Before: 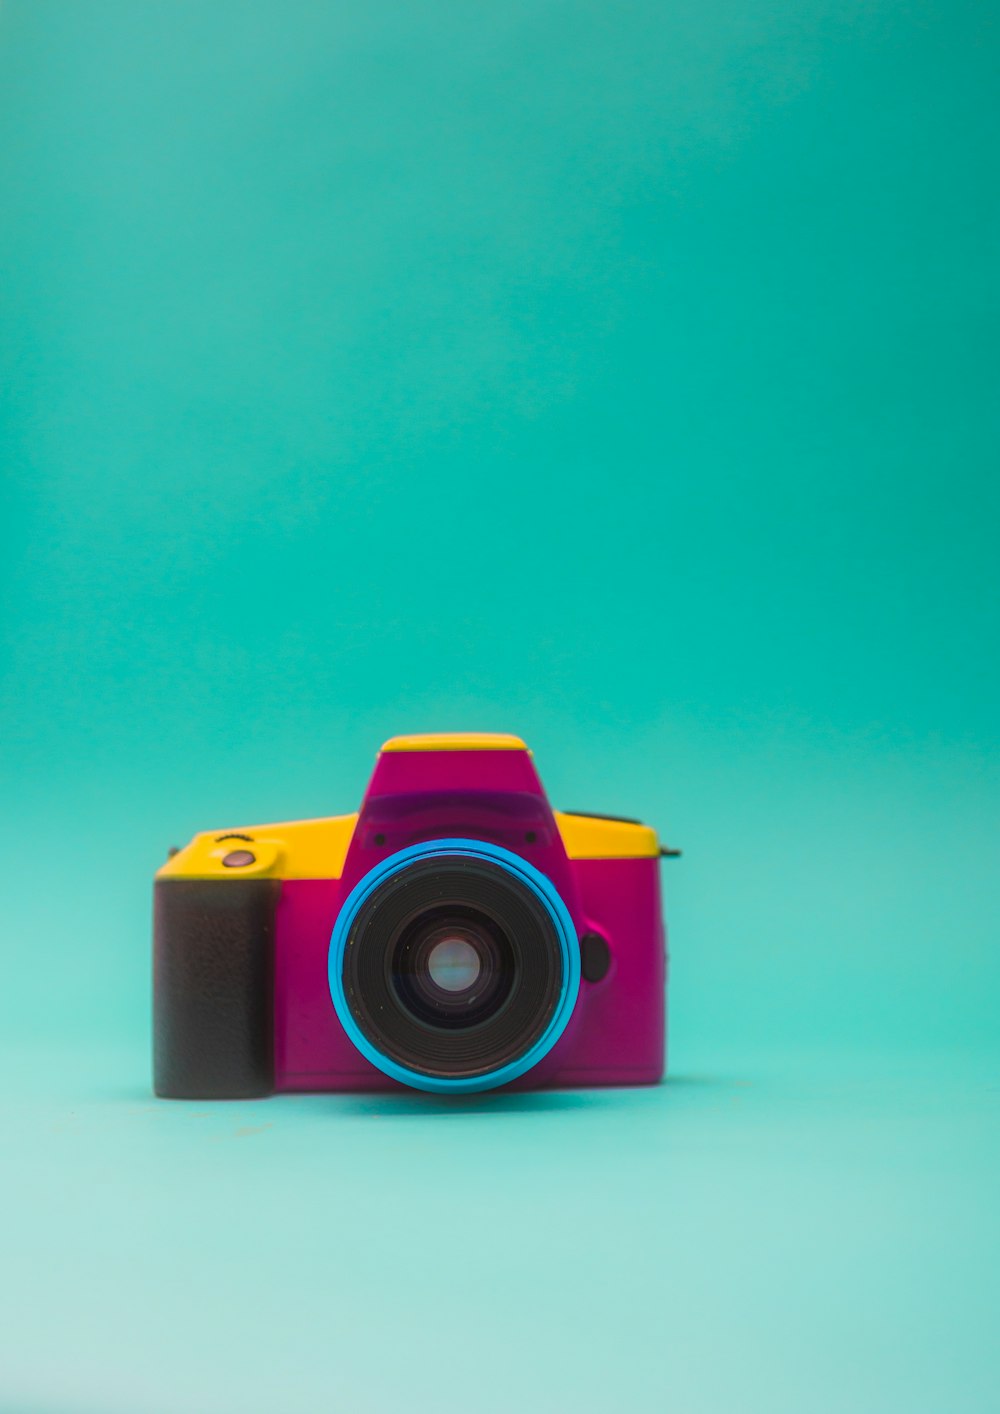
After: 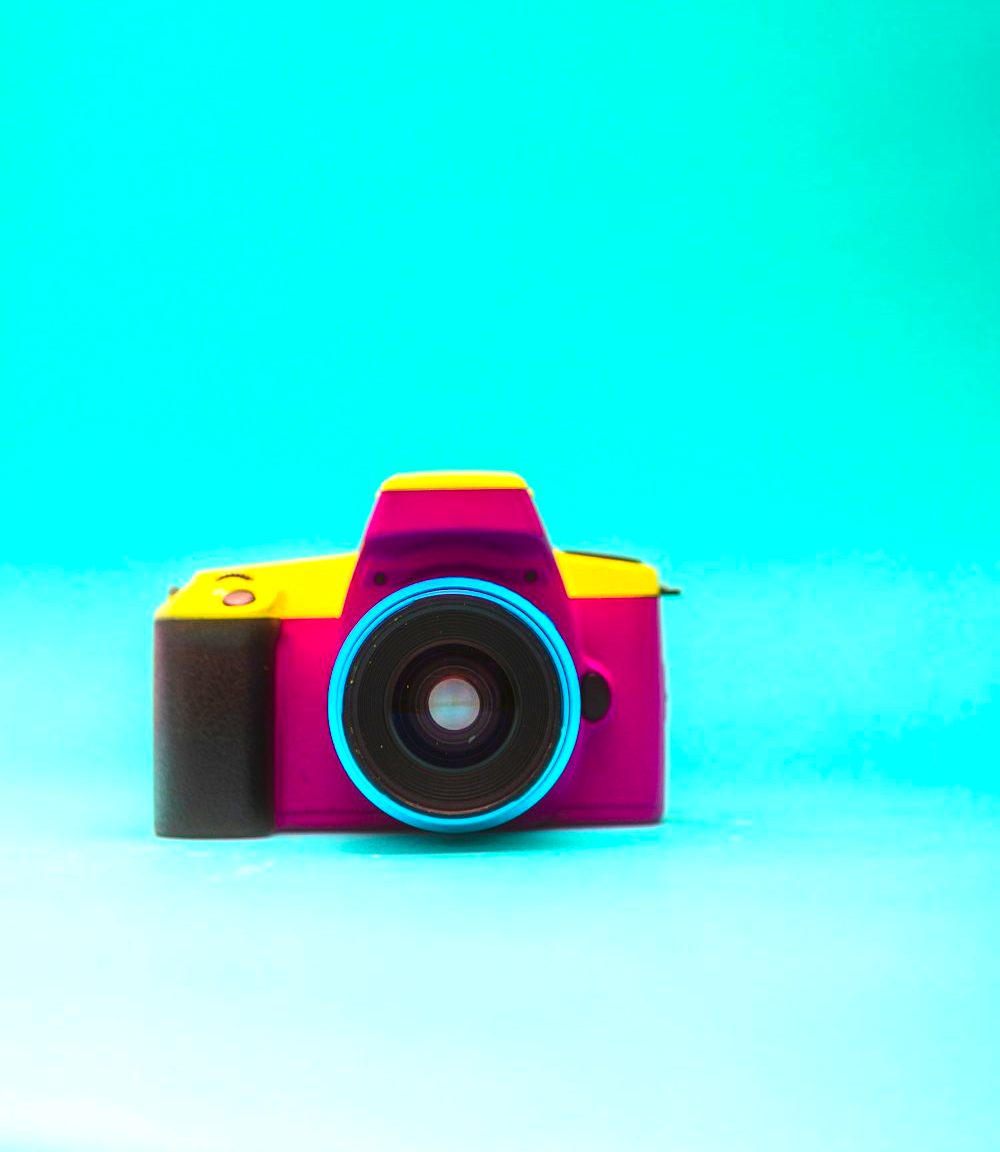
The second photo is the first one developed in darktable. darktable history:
crop and rotate: top 18.507%
exposure: black level correction 0, exposure 1.1 EV, compensate exposure bias true, compensate highlight preservation false
contrast brightness saturation: contrast 0.19, brightness -0.11, saturation 0.21
